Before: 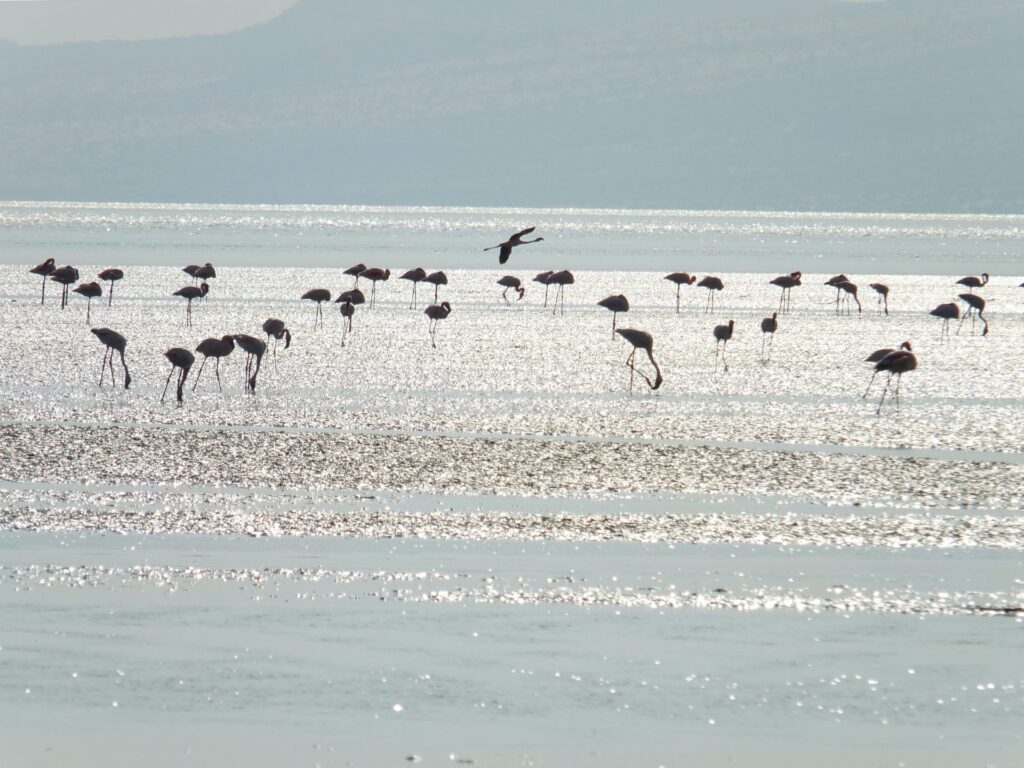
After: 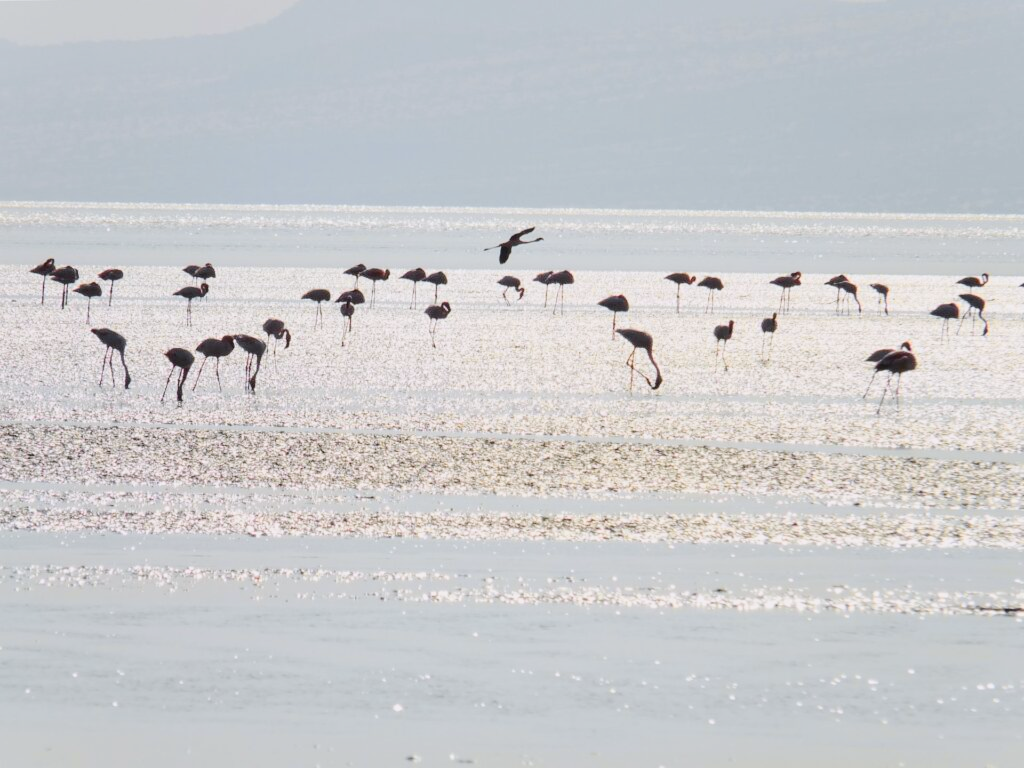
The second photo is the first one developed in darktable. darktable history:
tone curve: curves: ch0 [(0, 0) (0.239, 0.248) (0.508, 0.606) (0.826, 0.855) (1, 0.945)]; ch1 [(0, 0) (0.401, 0.42) (0.442, 0.47) (0.492, 0.498) (0.511, 0.516) (0.555, 0.586) (0.681, 0.739) (1, 1)]; ch2 [(0, 0) (0.411, 0.433) (0.5, 0.504) (0.545, 0.574) (1, 1)], color space Lab, independent channels, preserve colors none
white balance: red 1.004, blue 1.024
